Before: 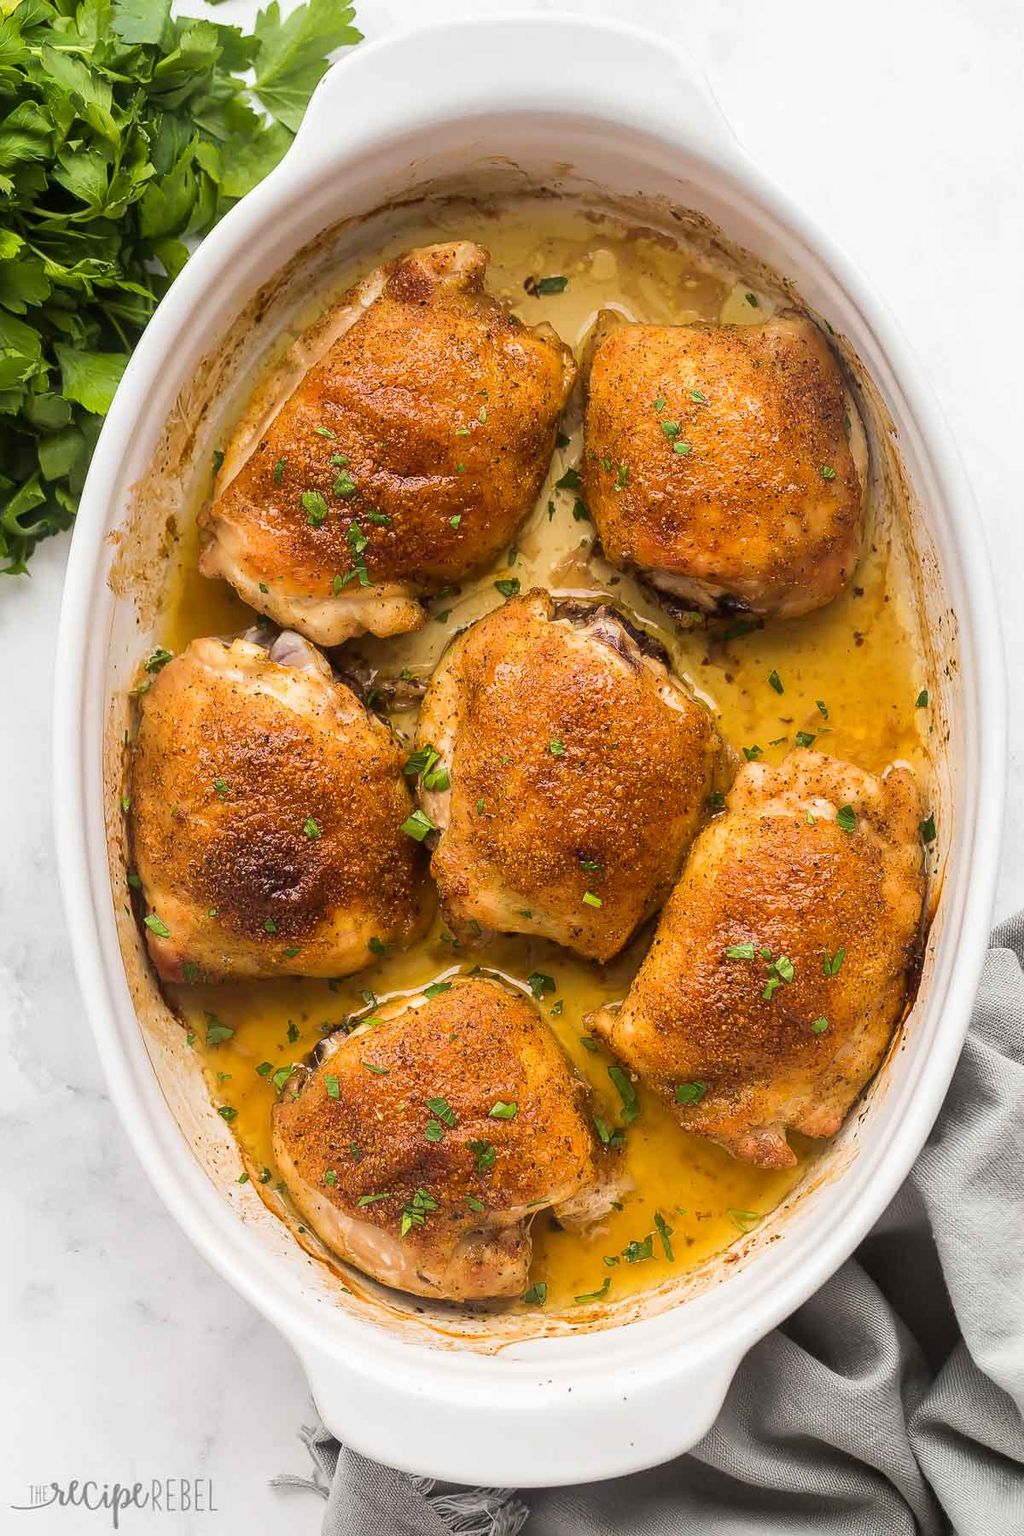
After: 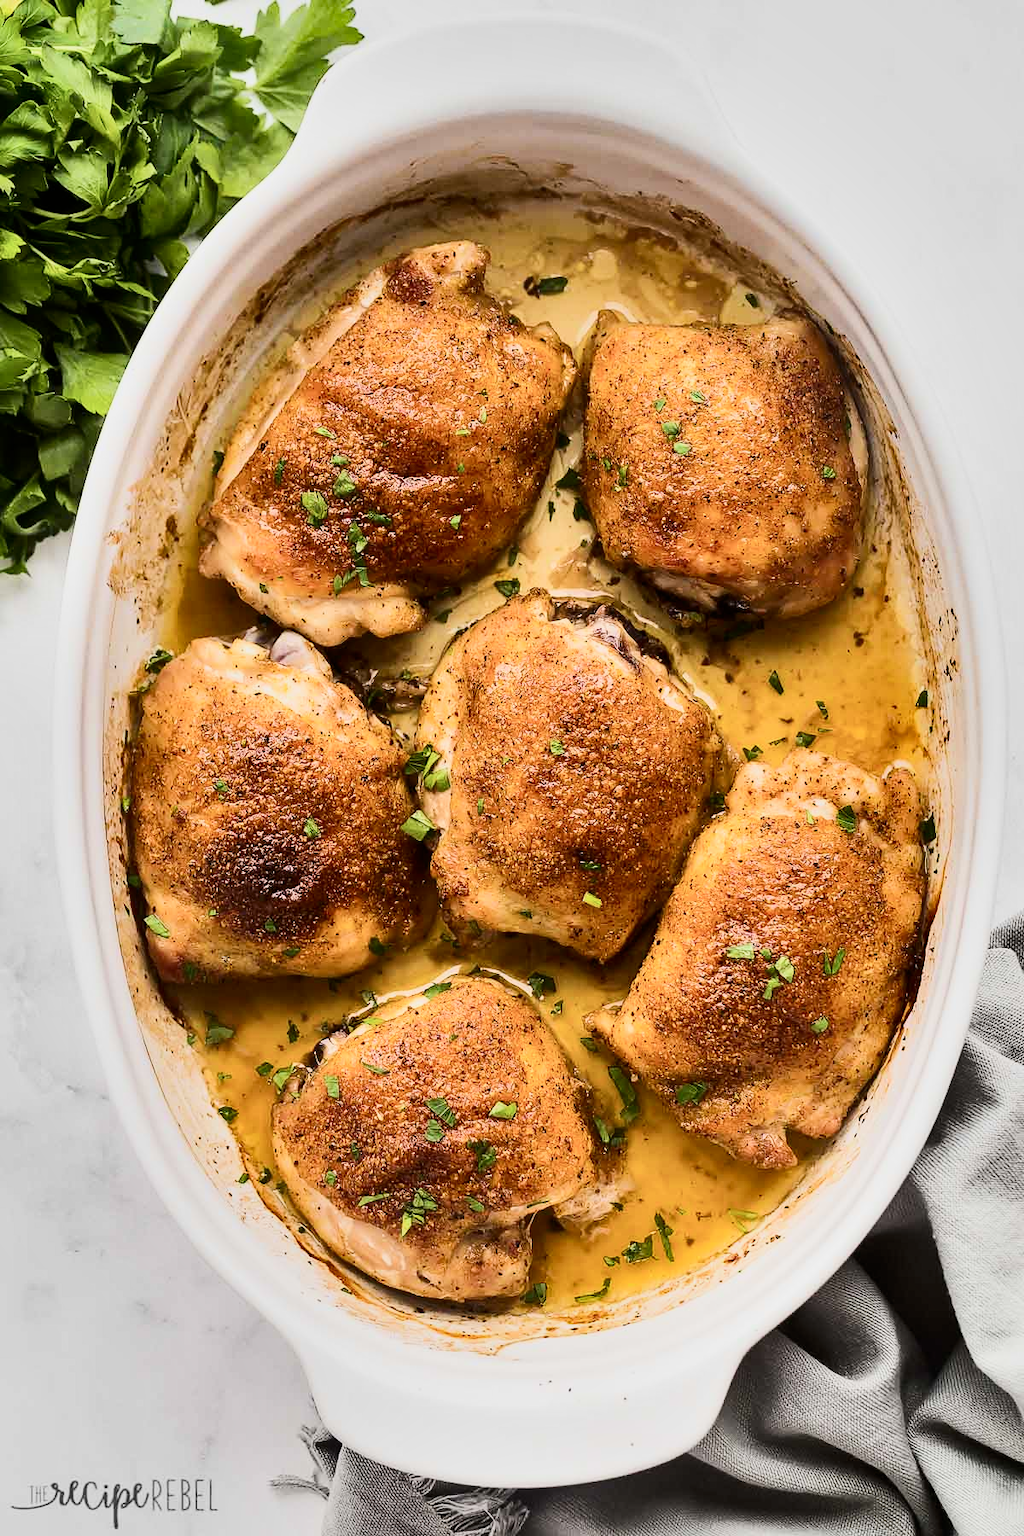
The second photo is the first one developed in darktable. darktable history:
filmic rgb: black relative exposure -7.65 EV, white relative exposure 4.56 EV, hardness 3.61
shadows and highlights: shadows 30.57, highlights -62.67, soften with gaussian
contrast brightness saturation: contrast 0.378, brightness 0.103
